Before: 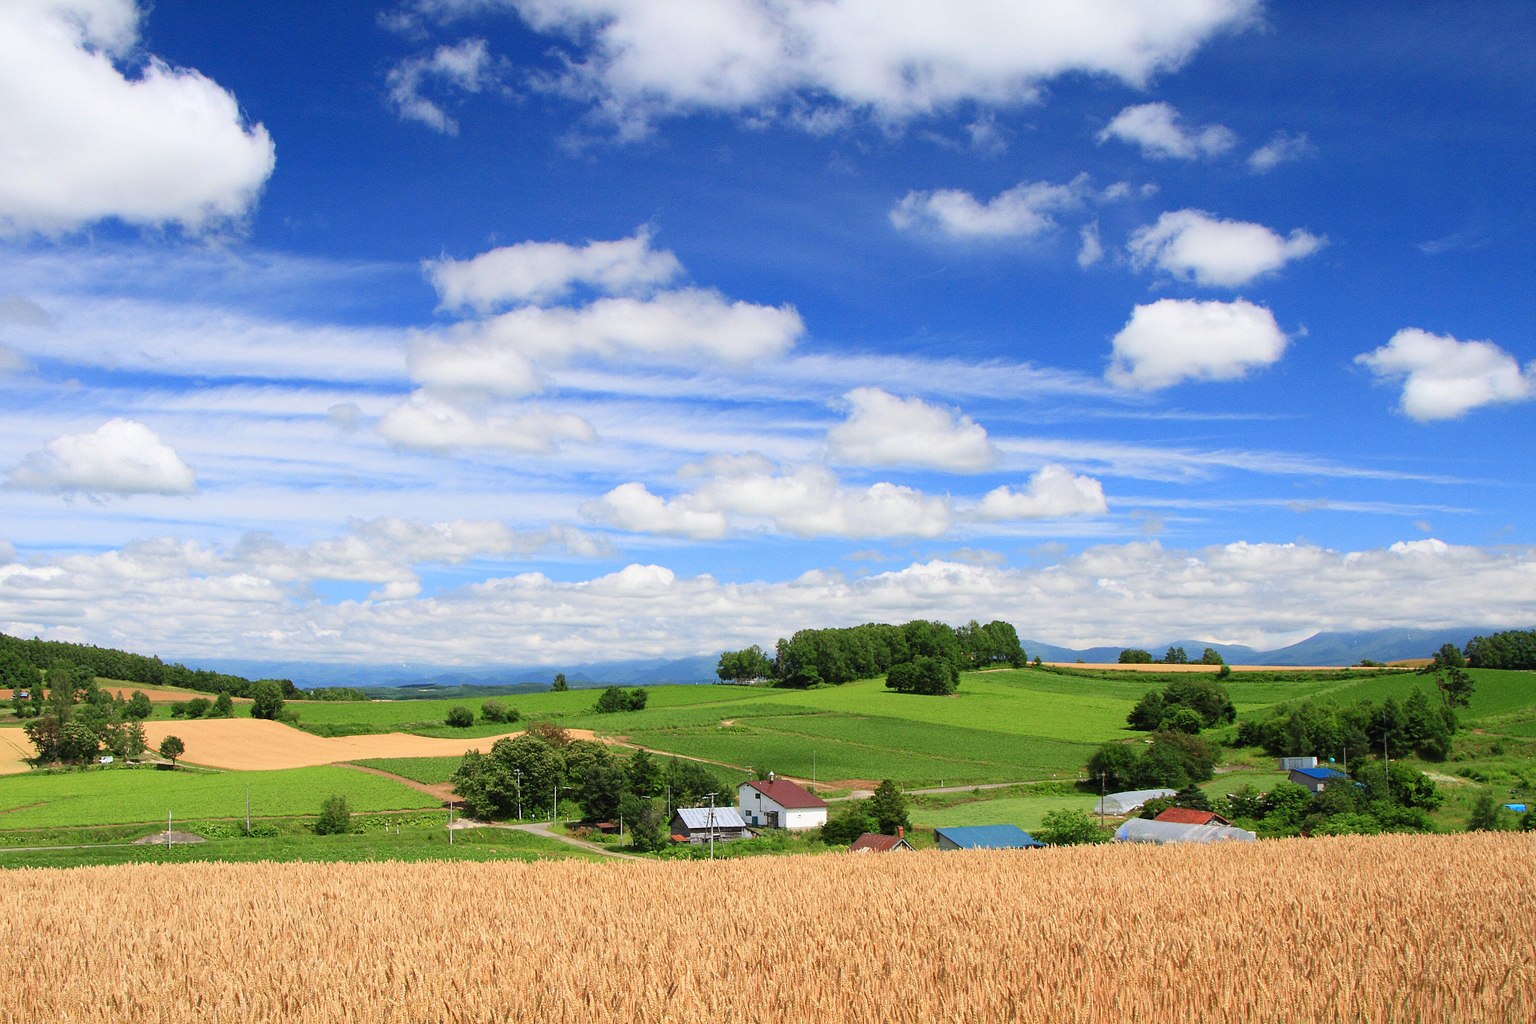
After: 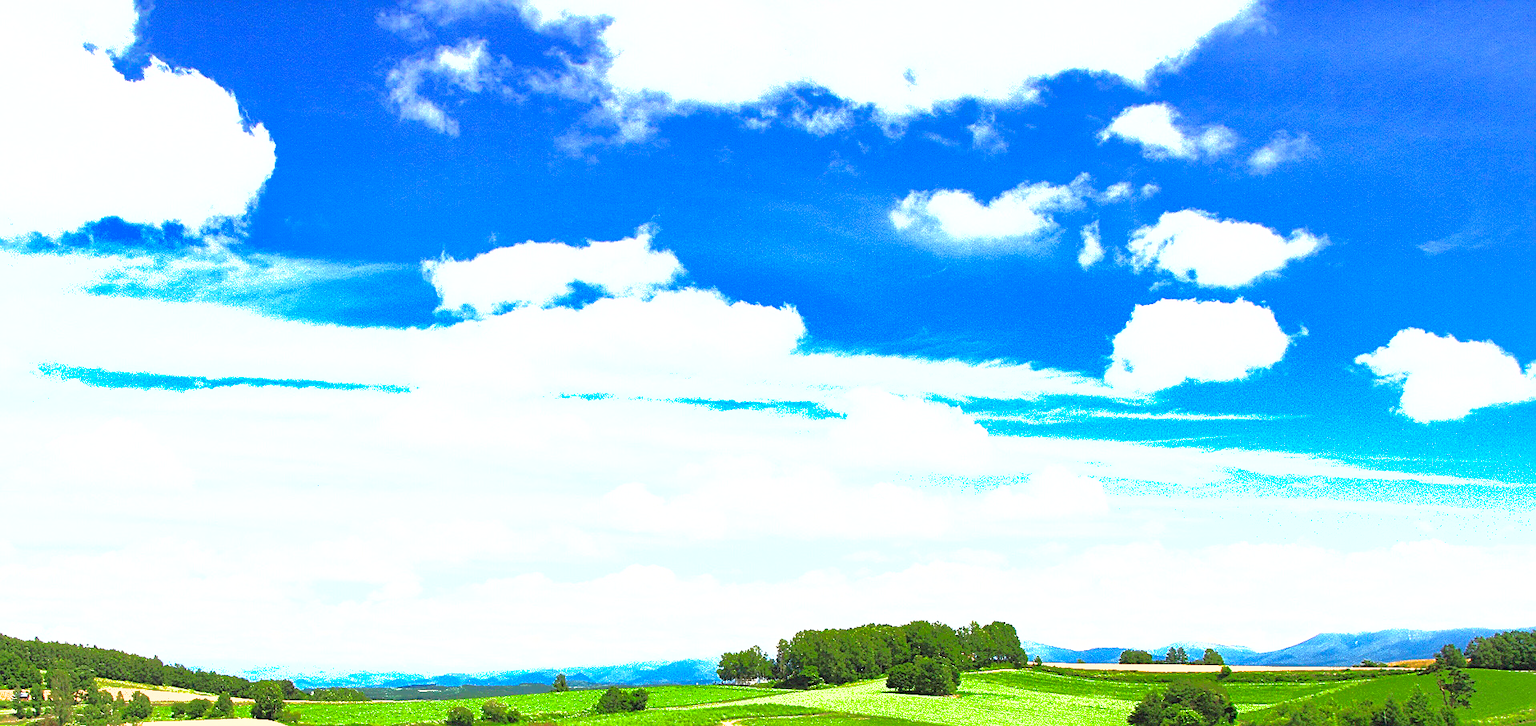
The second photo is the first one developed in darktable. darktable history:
color balance rgb: linear chroma grading › shadows -2.898%, linear chroma grading › highlights -3.508%, perceptual saturation grading › global saturation 2.1%, perceptual saturation grading › highlights -2.848%, perceptual saturation grading › mid-tones 4.112%, perceptual saturation grading › shadows 8.097%, global vibrance 20%
tone equalizer: on, module defaults
crop: bottom 29.043%
sharpen: on, module defaults
exposure: black level correction 0, exposure 1.61 EV, compensate highlight preservation false
shadows and highlights: shadows 40.16, highlights -59.93
